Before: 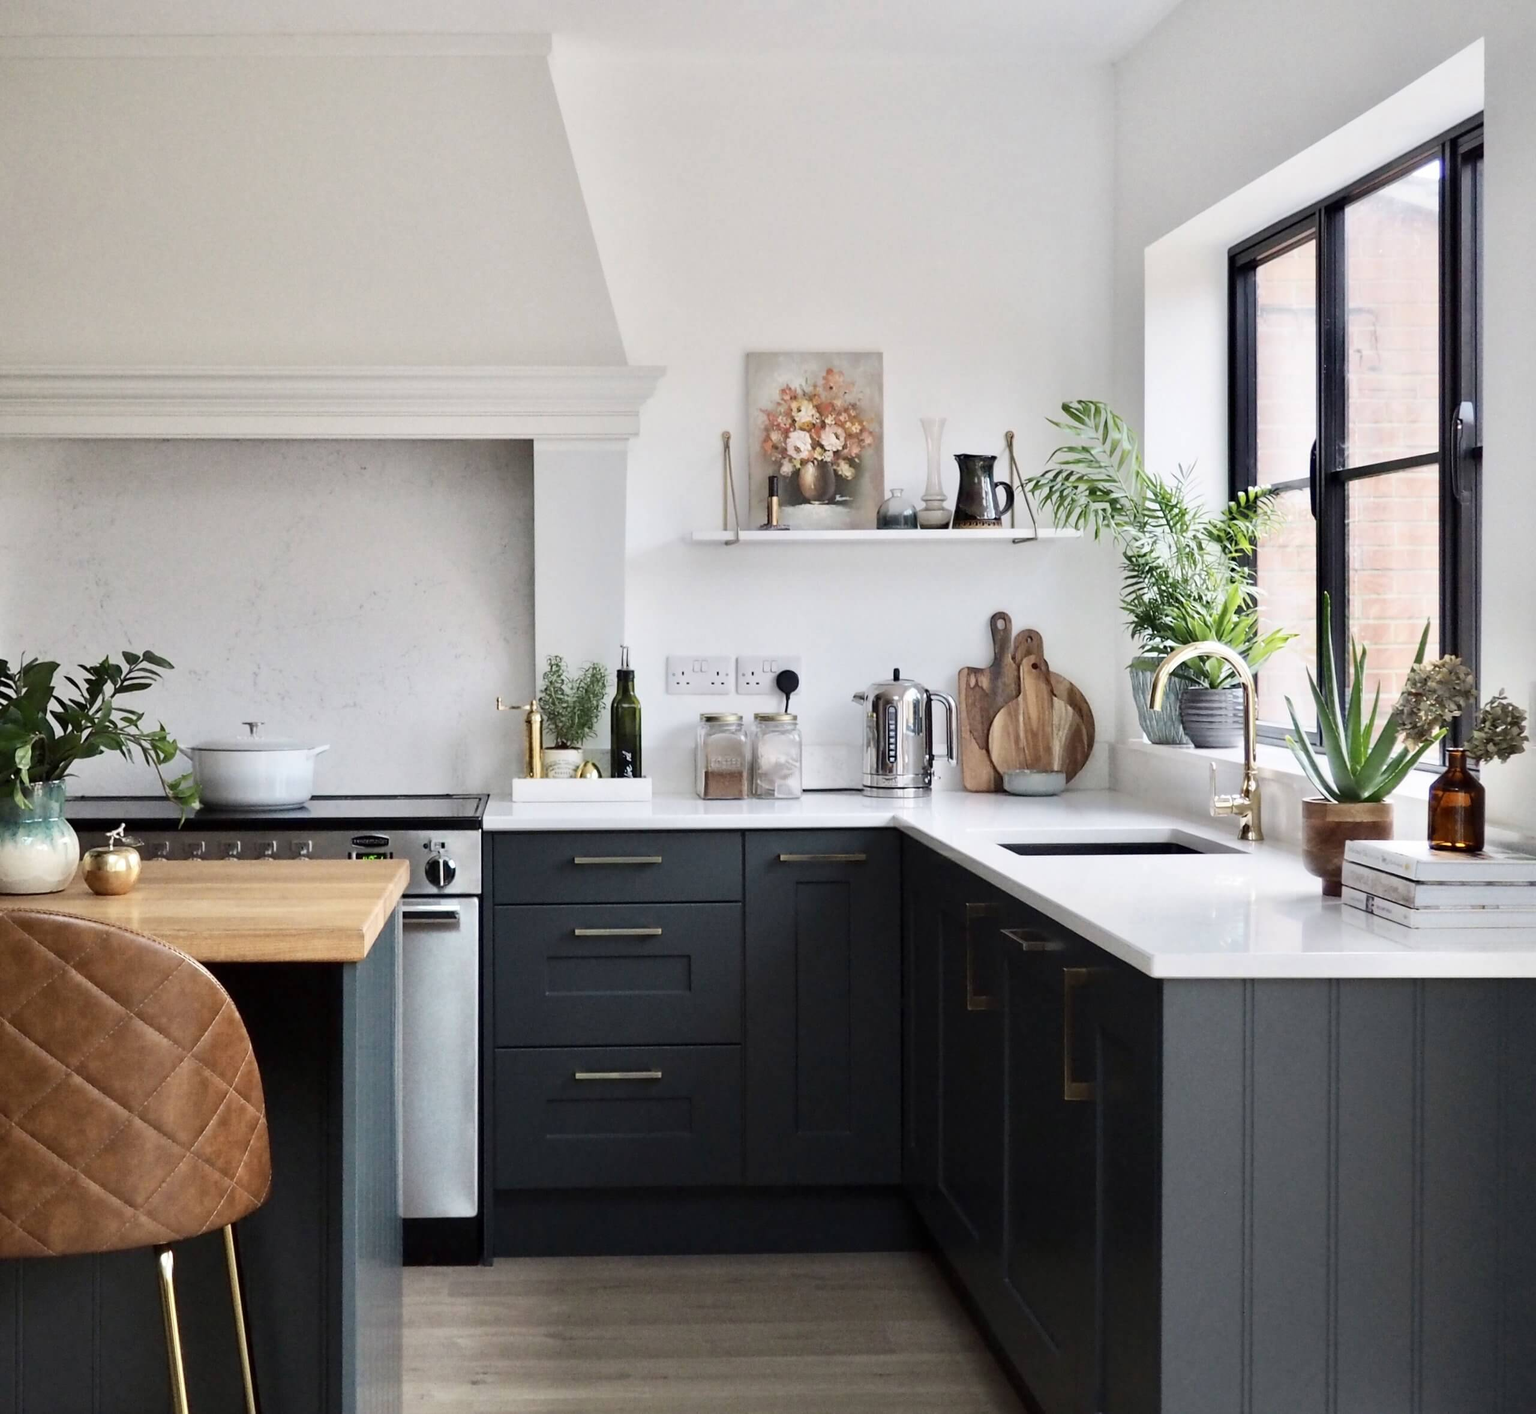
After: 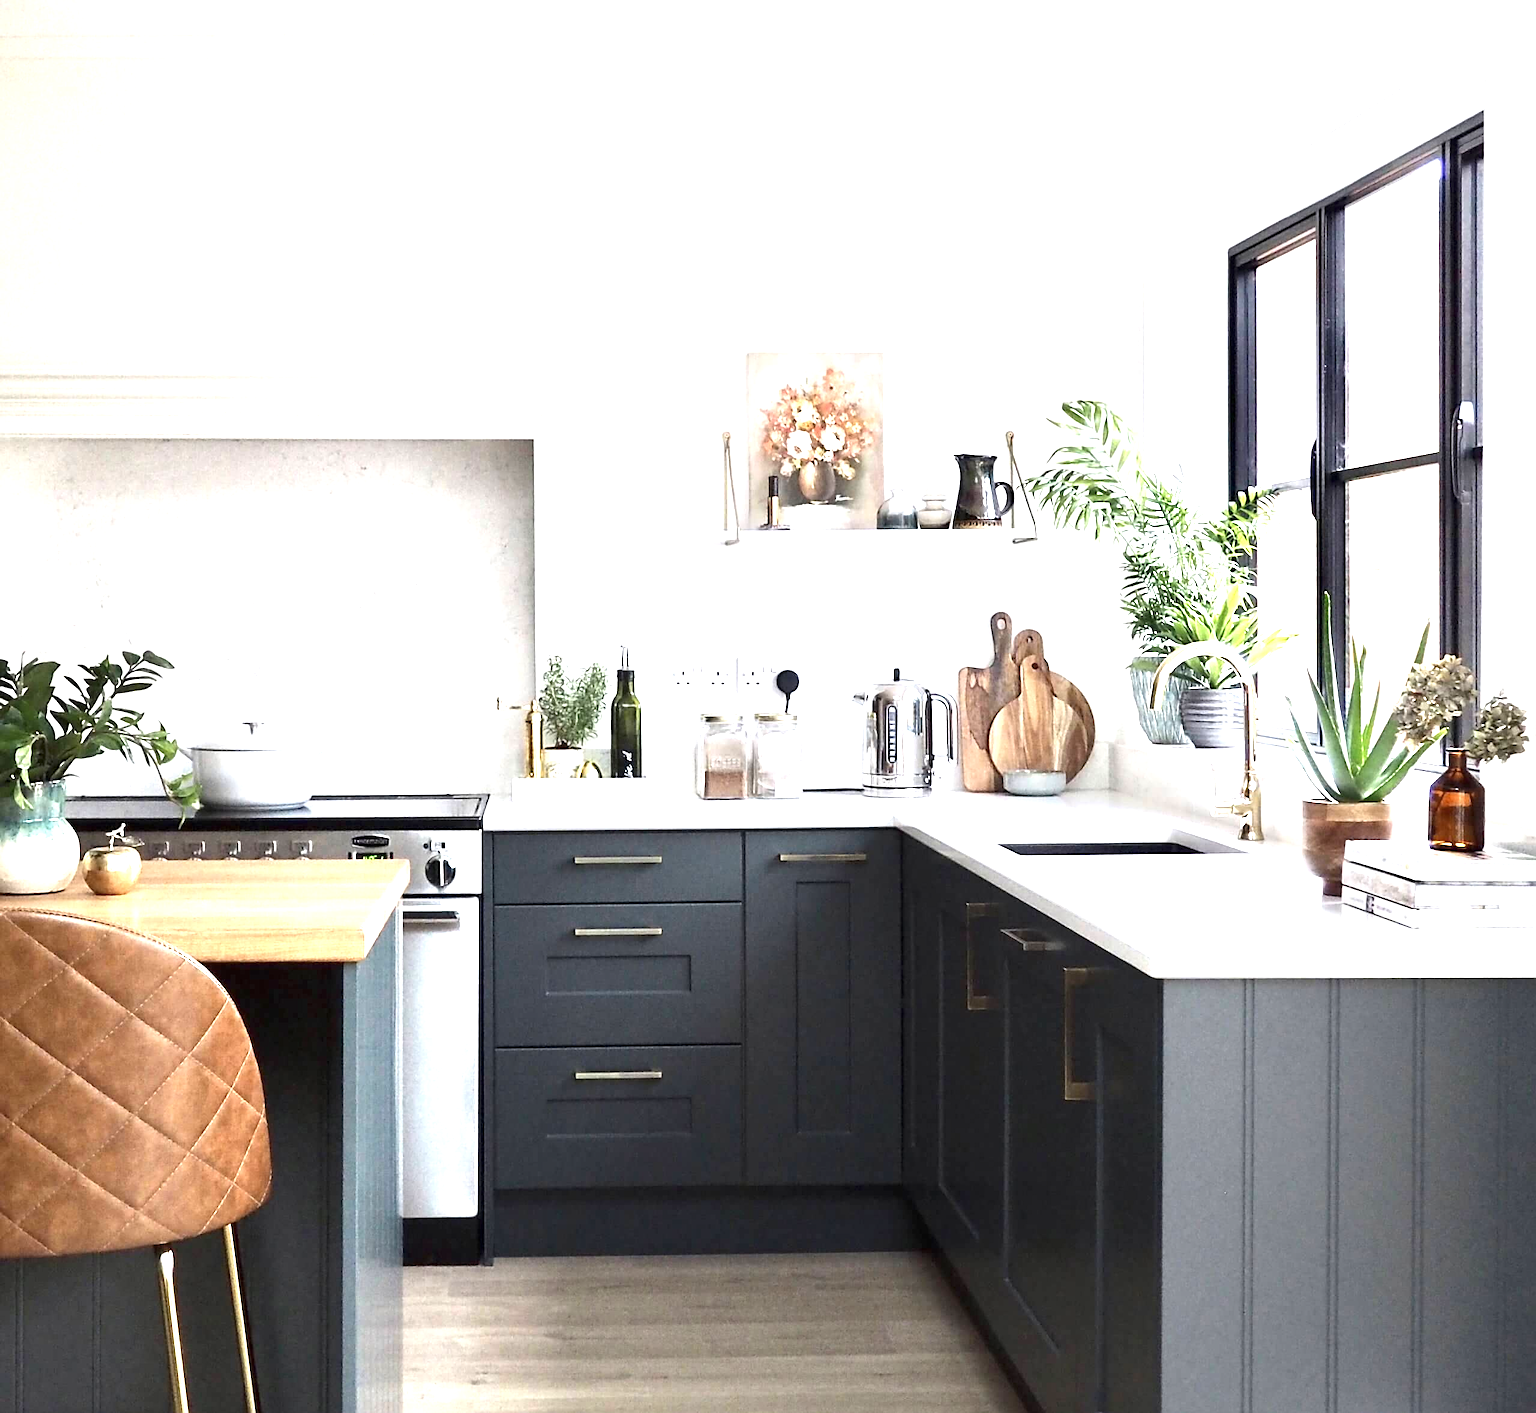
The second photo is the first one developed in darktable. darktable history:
sharpen: on, module defaults
exposure: black level correction 0, exposure 1.388 EV, compensate exposure bias true, compensate highlight preservation false
color balance rgb: linear chroma grading › global chroma -0.67%, saturation formula JzAzBz (2021)
